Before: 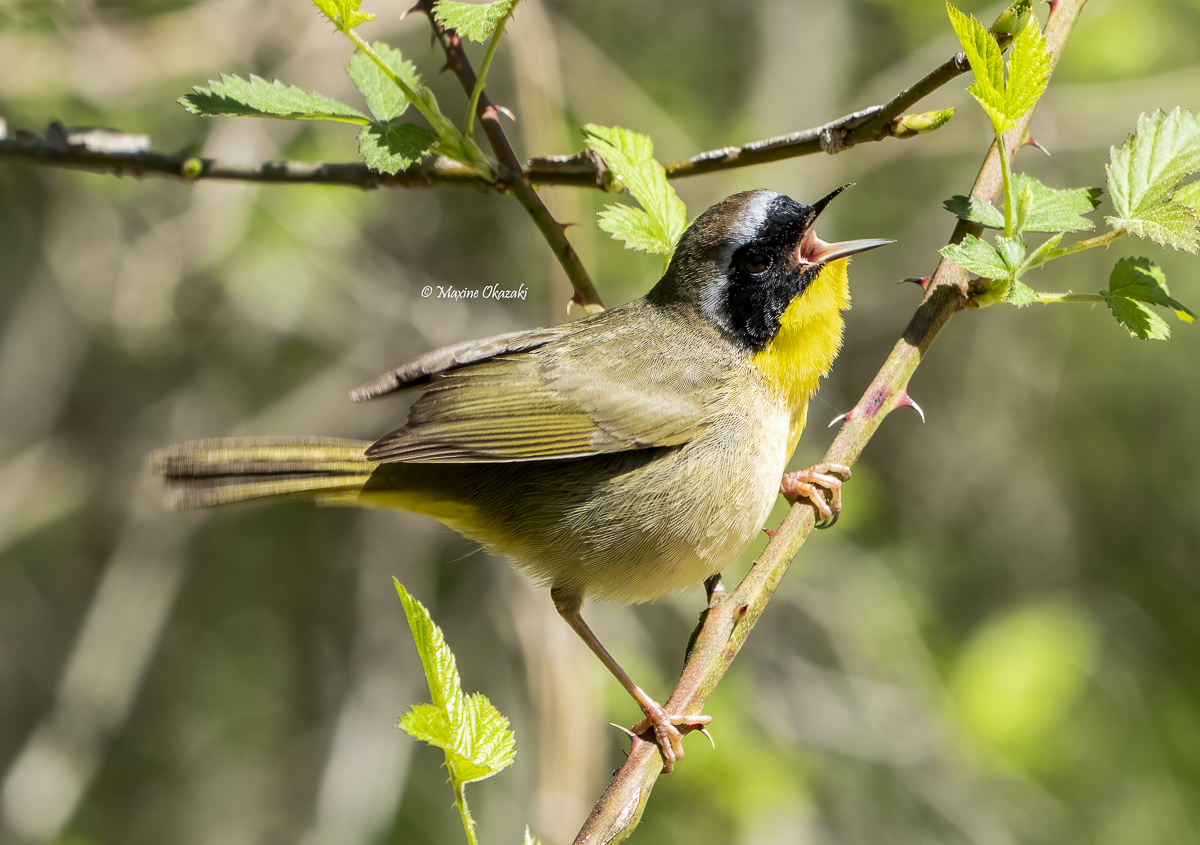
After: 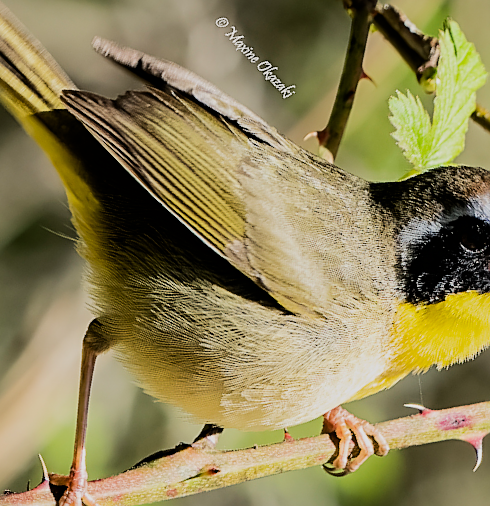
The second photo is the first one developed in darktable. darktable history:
sharpen: on, module defaults
filmic rgb: black relative exposure -7.14 EV, white relative exposure 5.38 EV, hardness 3.02
crop and rotate: angle -45.94°, top 16.242%, right 0.997%, bottom 11.692%
tone equalizer: -8 EV -0.4 EV, -7 EV -0.369 EV, -6 EV -0.337 EV, -5 EV -0.194 EV, -3 EV 0.253 EV, -2 EV 0.311 EV, -1 EV 0.409 EV, +0 EV 0.433 EV, edges refinement/feathering 500, mask exposure compensation -1.57 EV, preserve details no
